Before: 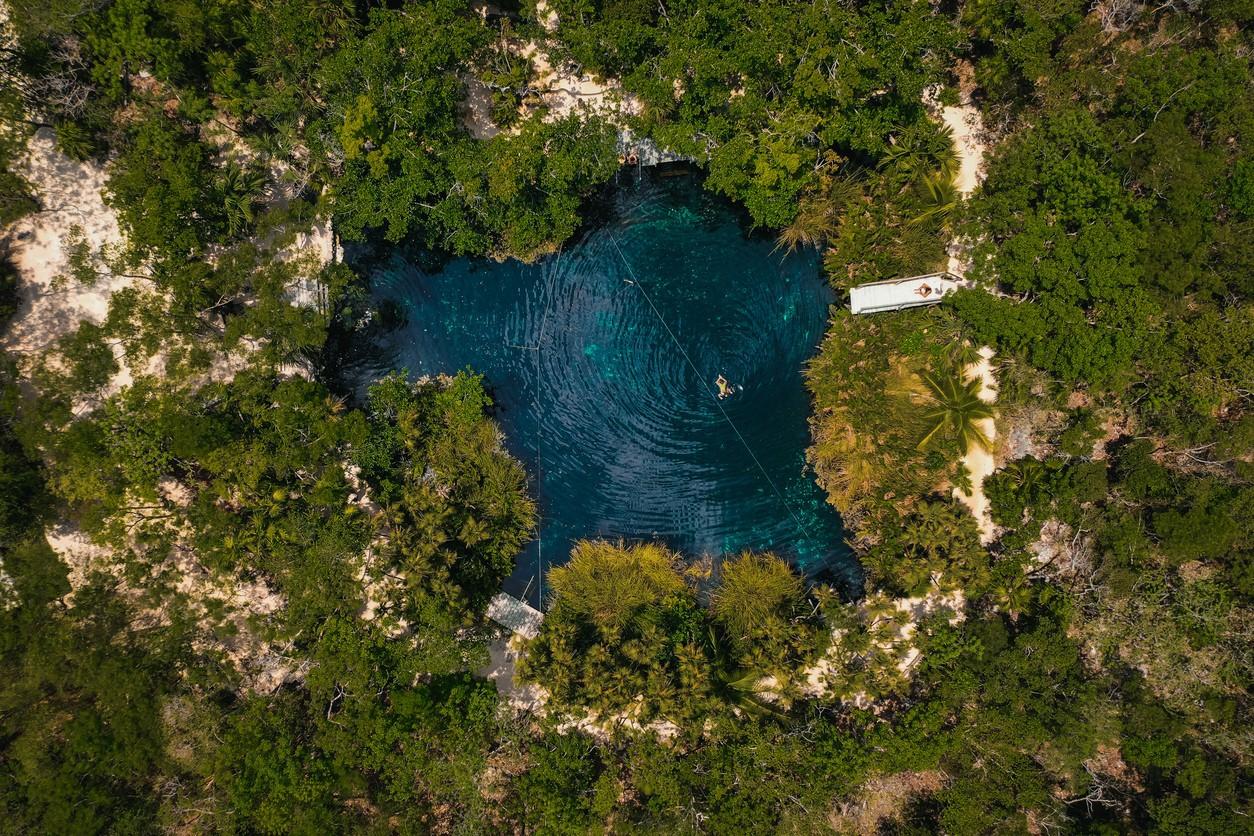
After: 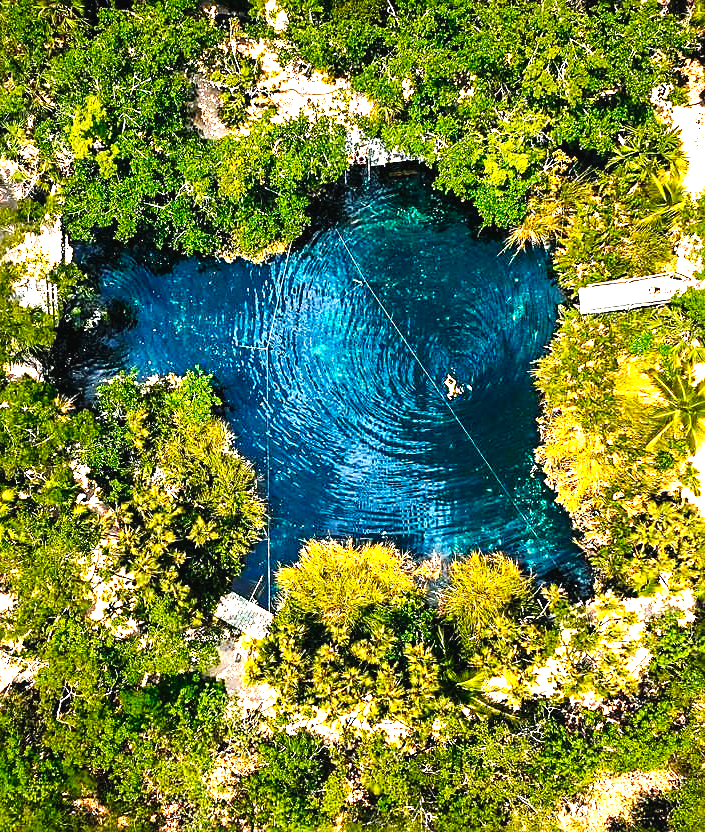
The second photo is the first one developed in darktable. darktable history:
crop: left 21.674%, right 22.086%
color zones: curves: ch0 [(0, 0.465) (0.092, 0.596) (0.289, 0.464) (0.429, 0.453) (0.571, 0.464) (0.714, 0.455) (0.857, 0.462) (1, 0.465)]
sharpen: on, module defaults
levels: levels [0, 0.352, 0.703]
base curve: curves: ch0 [(0, 0.003) (0.001, 0.002) (0.006, 0.004) (0.02, 0.022) (0.048, 0.086) (0.094, 0.234) (0.162, 0.431) (0.258, 0.629) (0.385, 0.8) (0.548, 0.918) (0.751, 0.988) (1, 1)], preserve colors none
